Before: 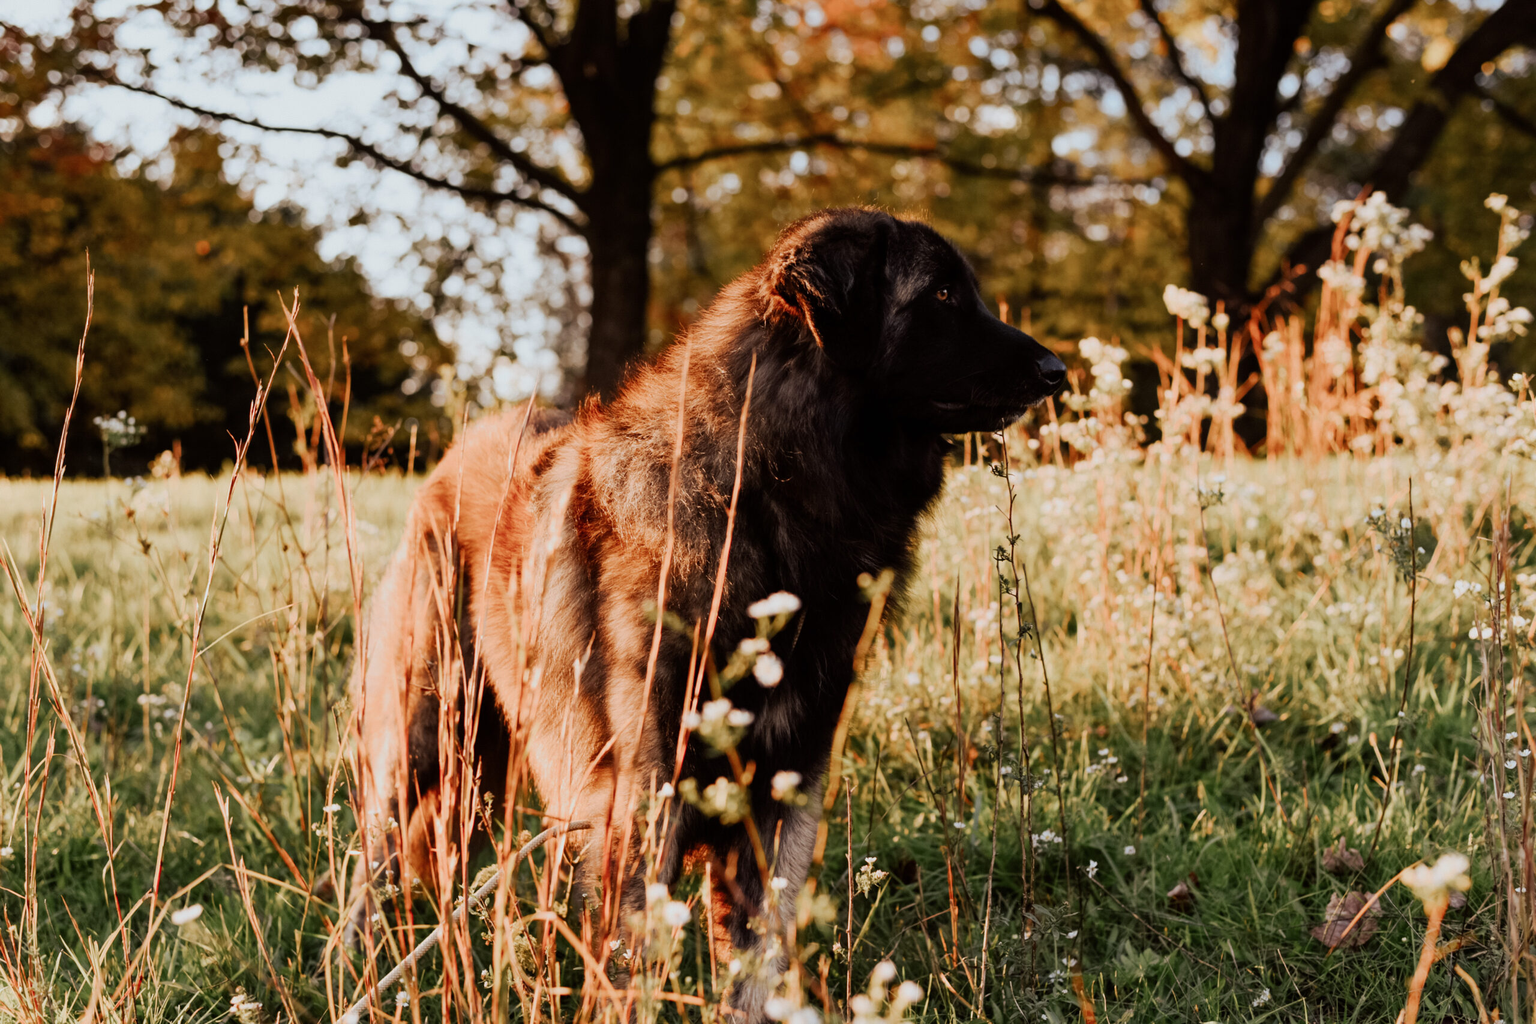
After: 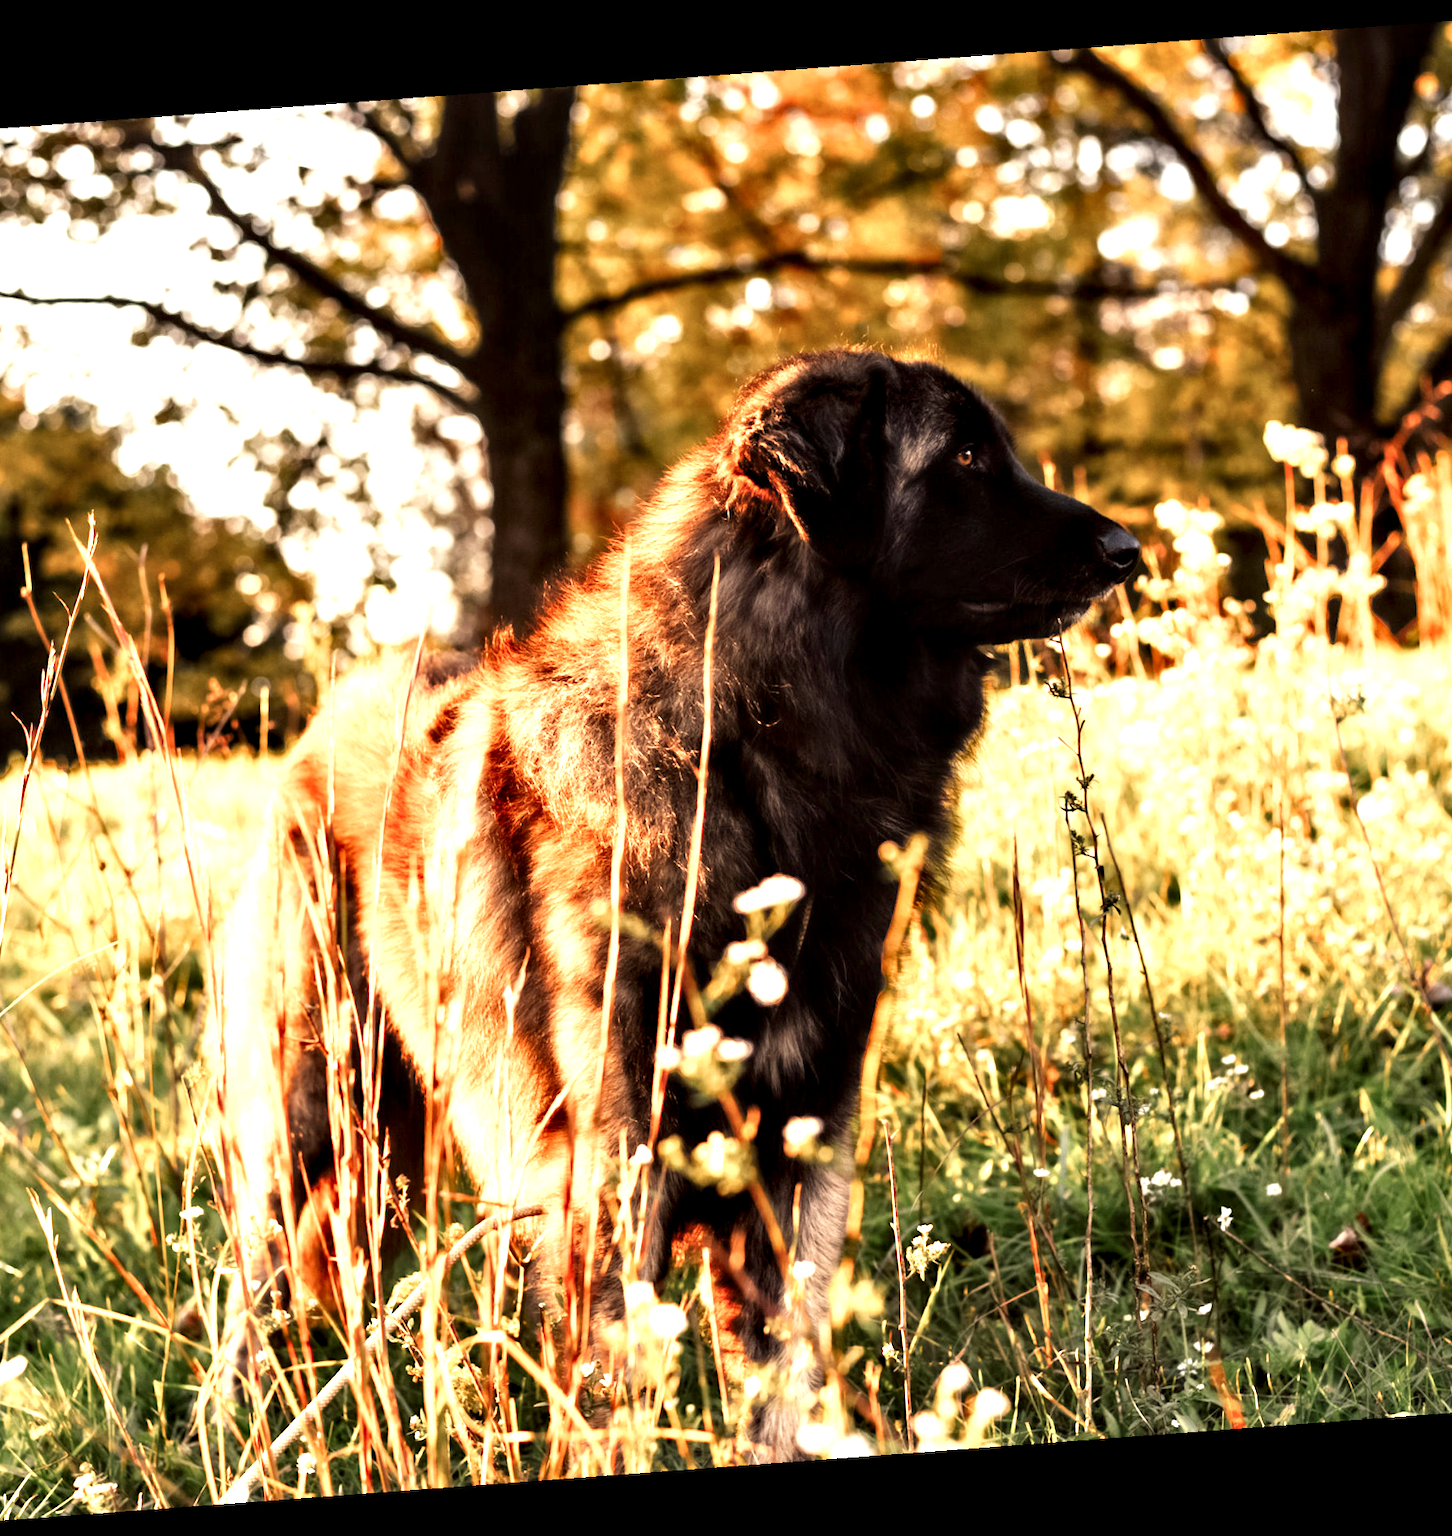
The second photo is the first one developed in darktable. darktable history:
exposure: exposure 1.25 EV, compensate exposure bias true, compensate highlight preservation false
crop and rotate: left 15.546%, right 17.787%
rotate and perspective: rotation -4.25°, automatic cropping off
white balance: red 1.029, blue 0.92
contrast equalizer: y [[0.514, 0.573, 0.581, 0.508, 0.5, 0.5], [0.5 ×6], [0.5 ×6], [0 ×6], [0 ×6]]
